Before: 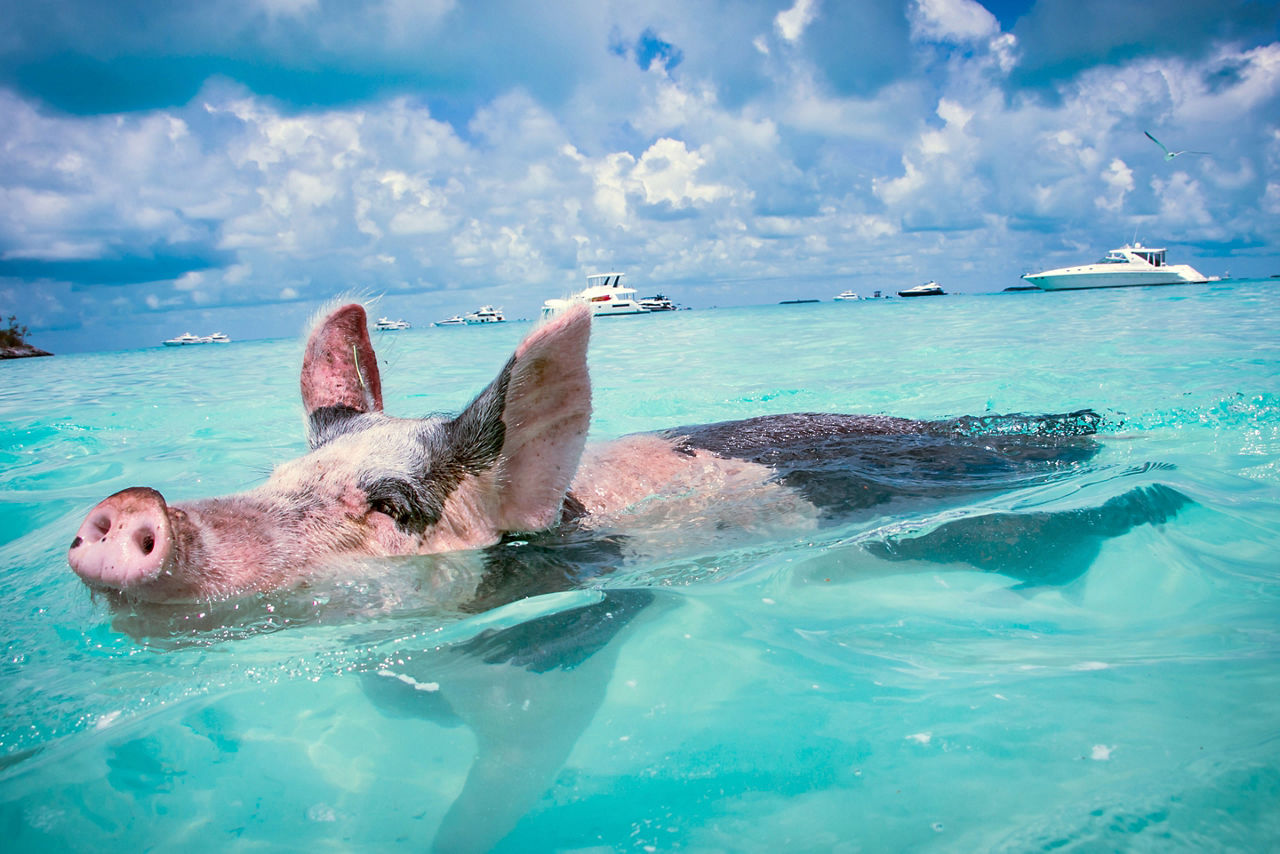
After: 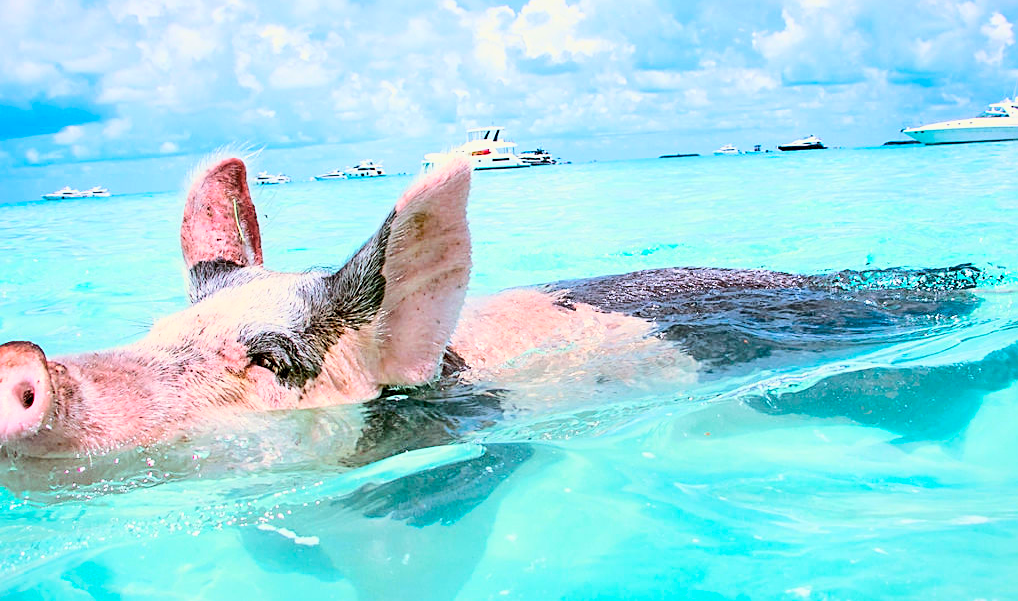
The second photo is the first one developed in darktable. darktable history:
color balance rgb: perceptual saturation grading › global saturation 4.816%, global vibrance 20%
base curve: curves: ch0 [(0, 0) (0.025, 0.046) (0.112, 0.277) (0.467, 0.74) (0.814, 0.929) (1, 0.942)]
crop: left 9.401%, top 17.191%, right 11.042%, bottom 12.347%
sharpen: on, module defaults
